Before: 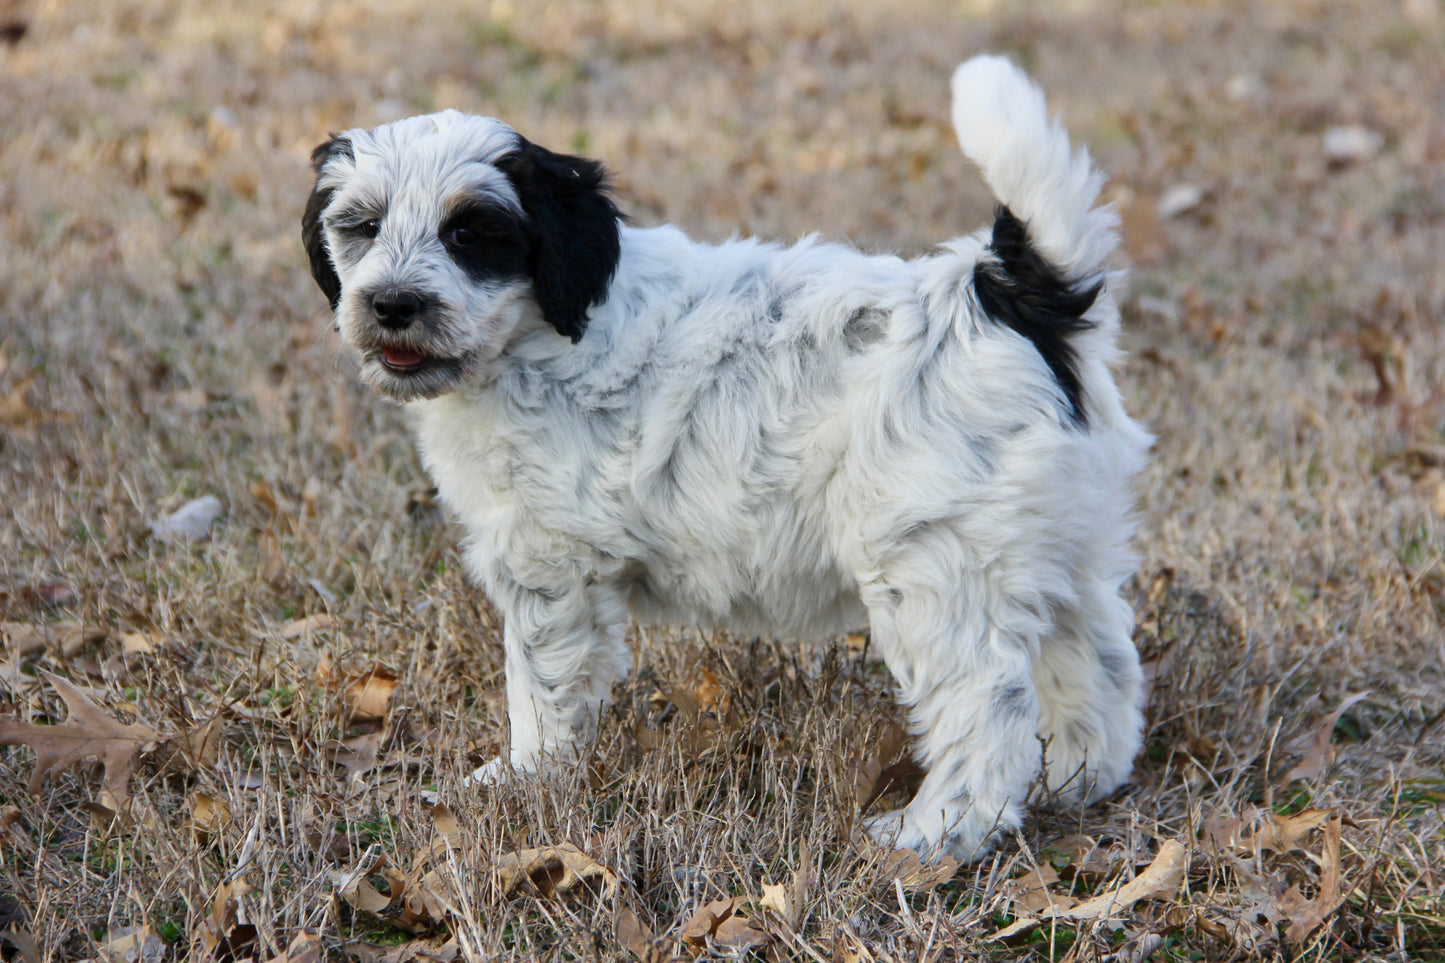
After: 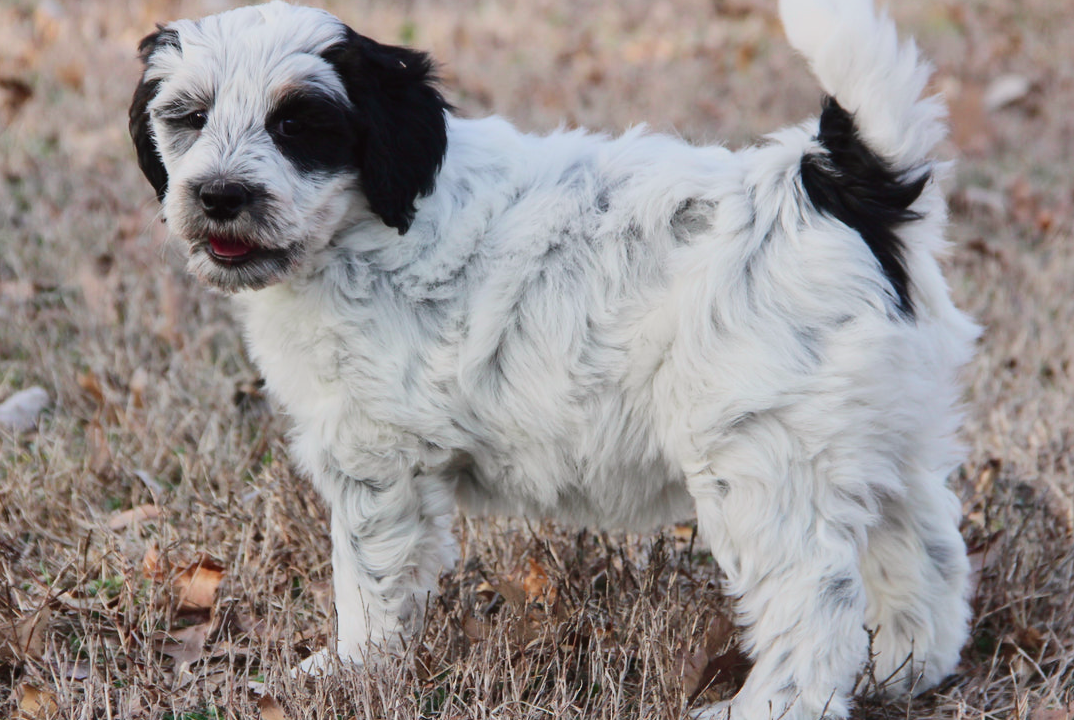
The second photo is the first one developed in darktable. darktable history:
tone curve: curves: ch0 [(0, 0.023) (0.184, 0.168) (0.491, 0.519) (0.748, 0.765) (1, 0.919)]; ch1 [(0, 0) (0.179, 0.173) (0.322, 0.32) (0.424, 0.424) (0.496, 0.501) (0.563, 0.586) (0.761, 0.803) (1, 1)]; ch2 [(0, 0) (0.434, 0.447) (0.483, 0.487) (0.557, 0.541) (0.697, 0.68) (1, 1)], color space Lab, independent channels, preserve colors none
crop and rotate: left 12.037%, top 11.329%, right 13.605%, bottom 13.807%
